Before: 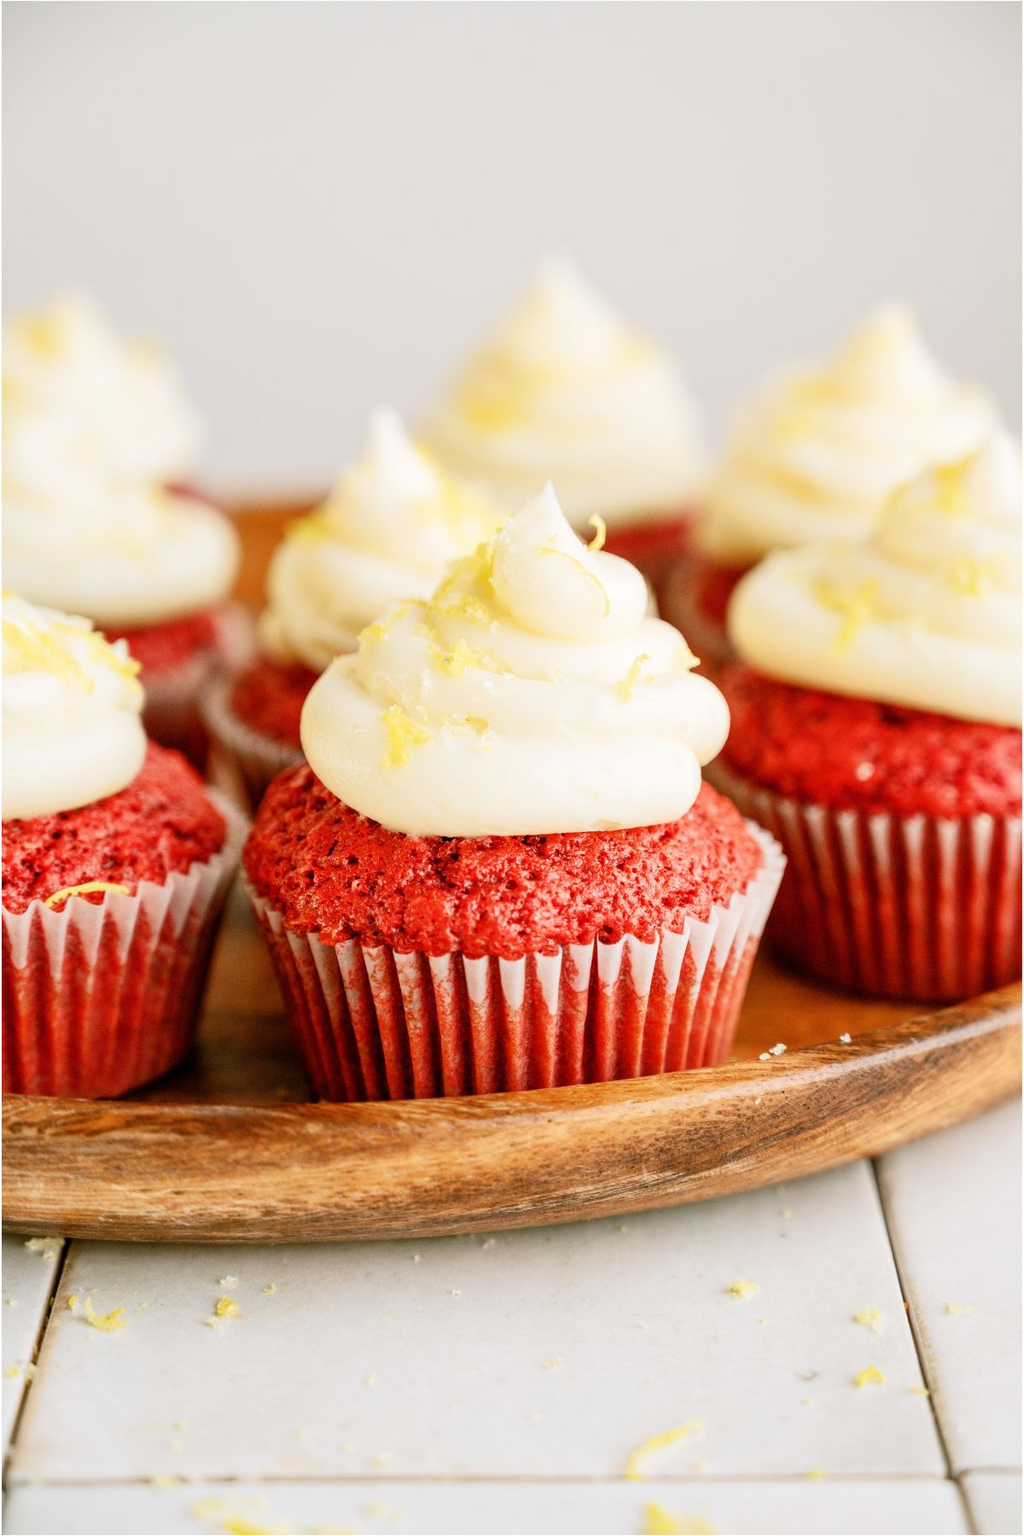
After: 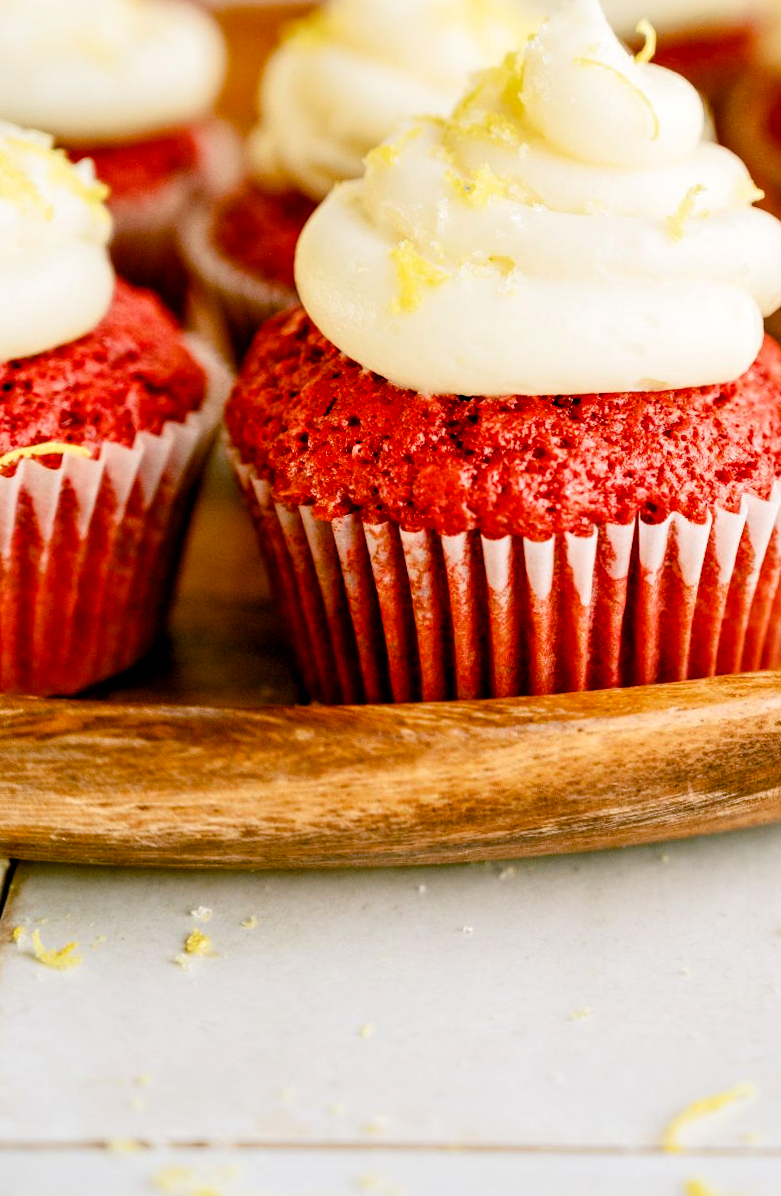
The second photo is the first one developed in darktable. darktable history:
color balance rgb: shadows lift › chroma 2.041%, shadows lift › hue 248.87°, perceptual saturation grading › global saturation 20%, perceptual saturation grading › highlights -14.175%, perceptual saturation grading › shadows 49.77%
crop and rotate: angle -0.84°, left 3.868%, top 32.08%, right 29.588%
contrast equalizer: y [[0.526, 0.53, 0.532, 0.532, 0.53, 0.525], [0.5 ×6], [0.5 ×6], [0 ×6], [0 ×6]]
